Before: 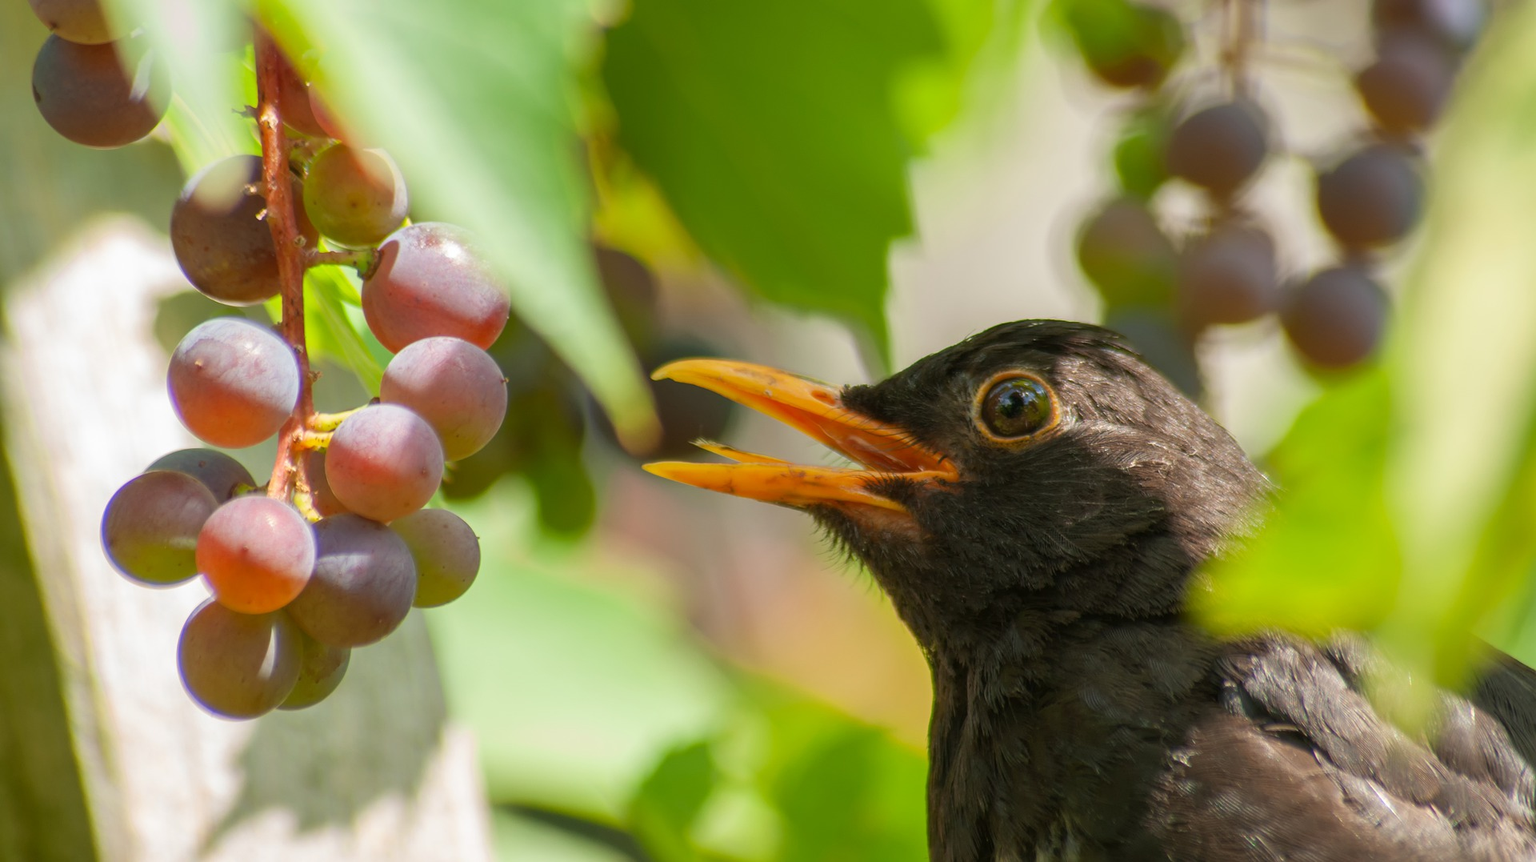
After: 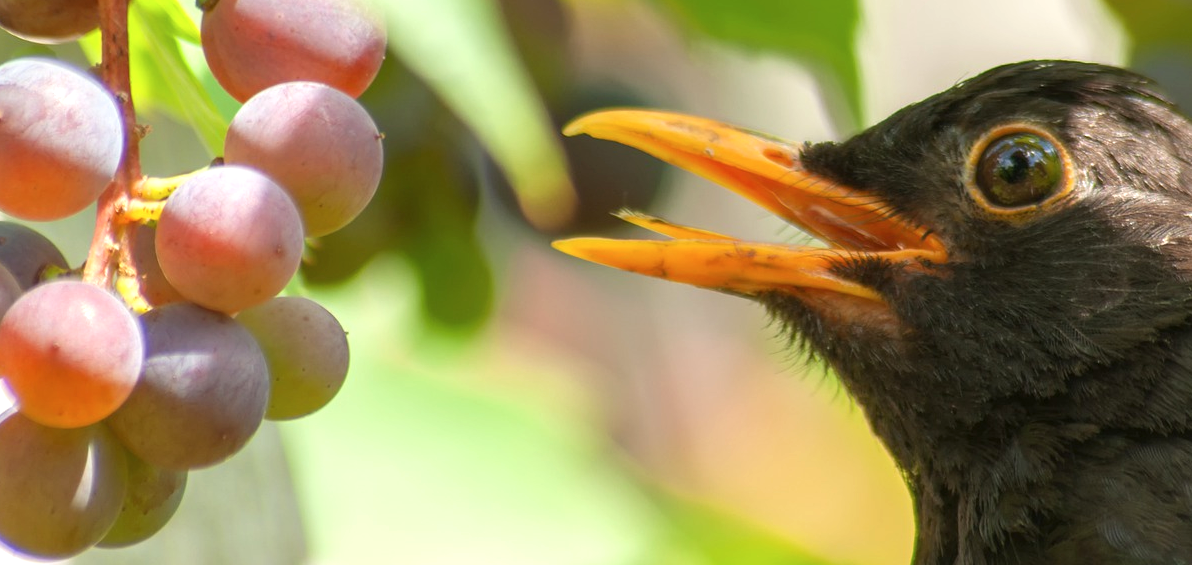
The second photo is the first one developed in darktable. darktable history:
exposure: exposure 0.496 EV, compensate exposure bias true, compensate highlight preservation false
crop: left 13.096%, top 31.521%, right 24.807%, bottom 15.957%
contrast brightness saturation: contrast 0.009, saturation -0.049
